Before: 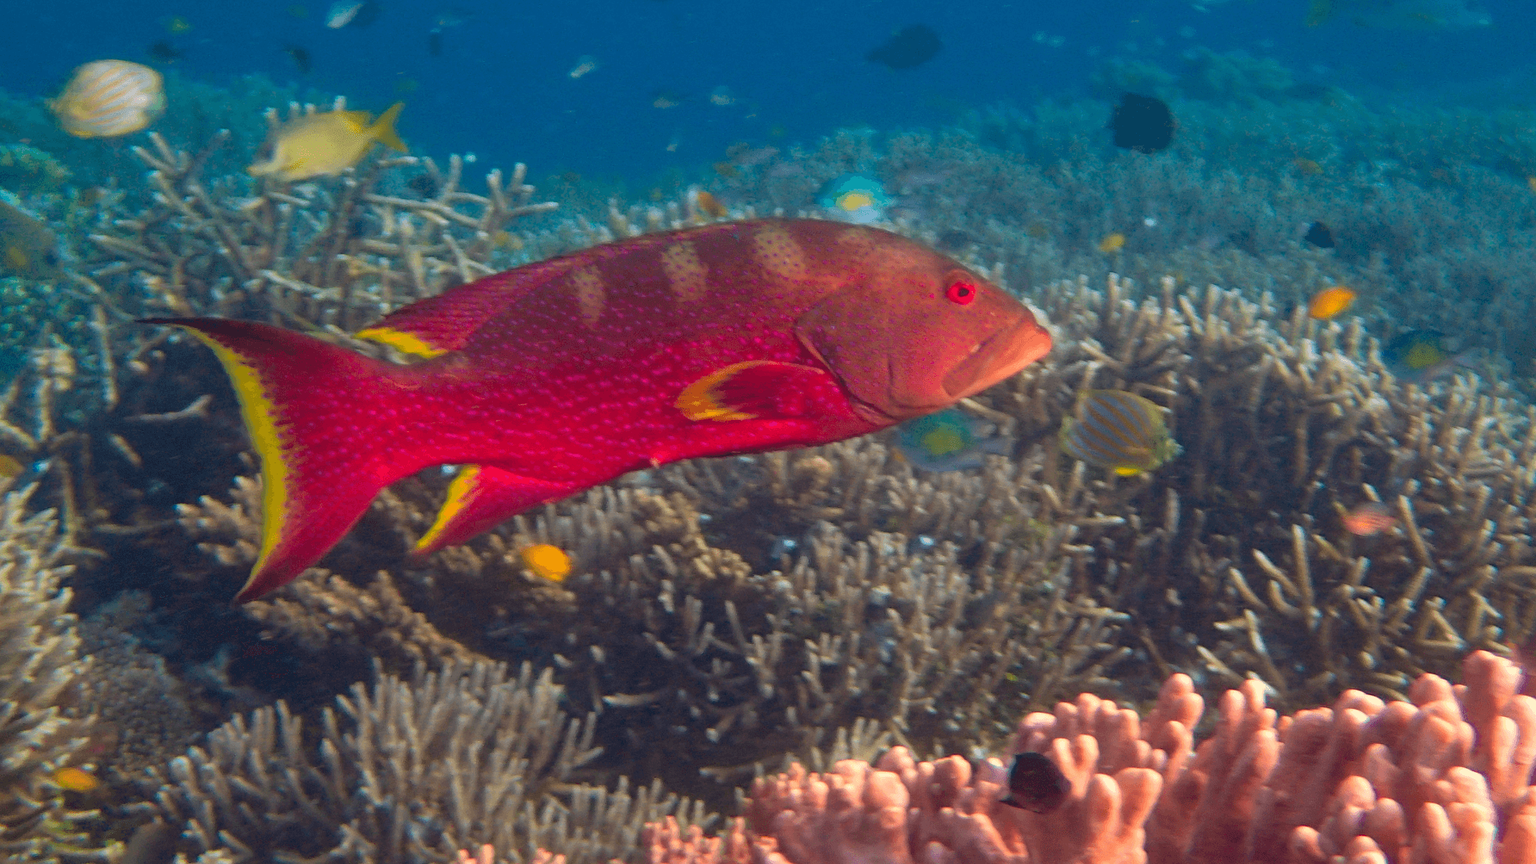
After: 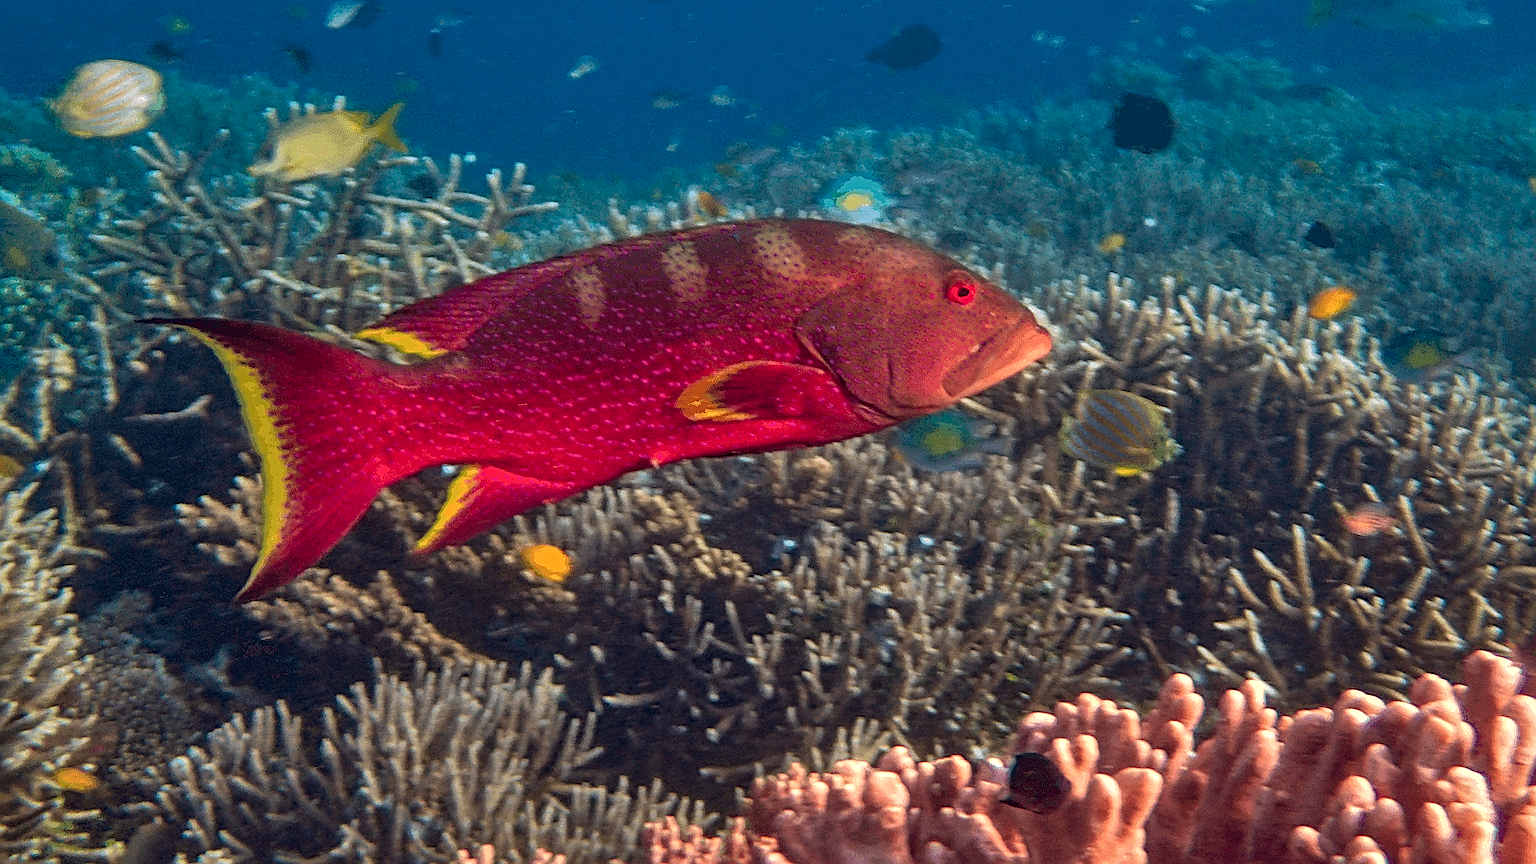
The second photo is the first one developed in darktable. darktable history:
shadows and highlights: shadows 43.71, white point adjustment -1.46, soften with gaussian
contrast brightness saturation: brightness -0.09
sharpen: on, module defaults
local contrast: detail 130%
contrast equalizer: octaves 7, y [[0.509, 0.514, 0.523, 0.542, 0.578, 0.603], [0.5 ×6], [0.509, 0.514, 0.523, 0.542, 0.578, 0.603], [0.001, 0.002, 0.003, 0.005, 0.01, 0.013], [0.001, 0.002, 0.003, 0.005, 0.01, 0.013]]
